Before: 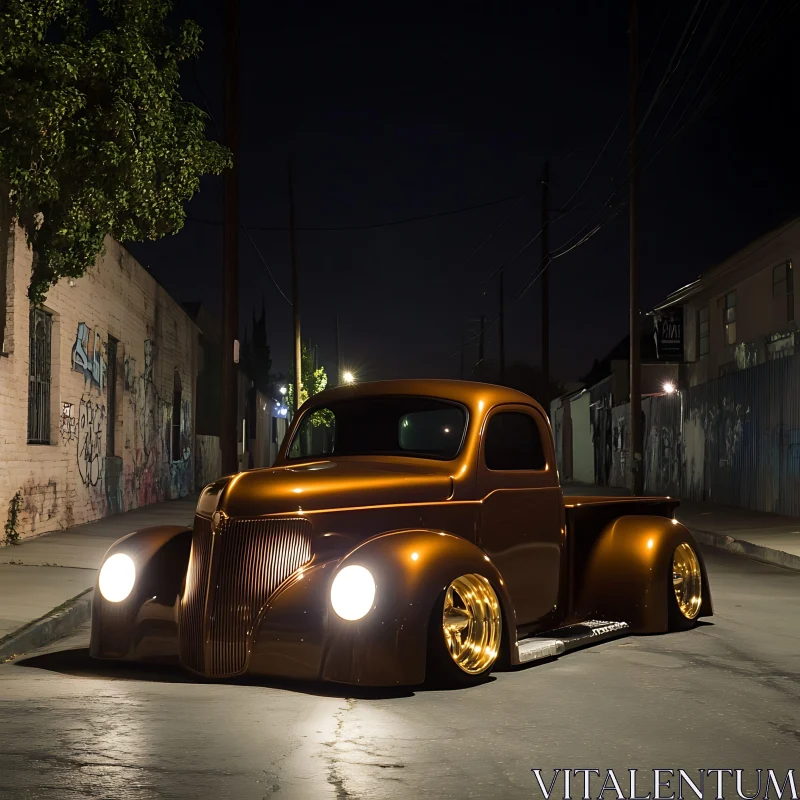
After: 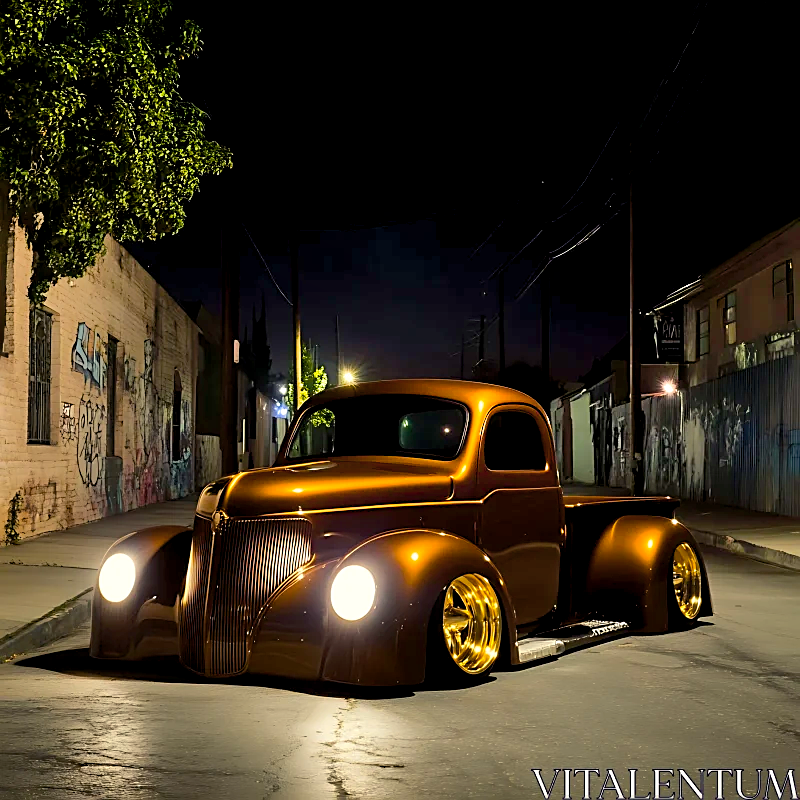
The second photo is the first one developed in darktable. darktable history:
shadows and highlights: shadows 52.94, soften with gaussian
color balance rgb: power › hue 74.68°, highlights gain › luminance 5.744%, highlights gain › chroma 2.572%, highlights gain › hue 88.38°, global offset › luminance -0.506%, perceptual saturation grading › global saturation 29.406%, global vibrance 15.207%
sharpen: on, module defaults
